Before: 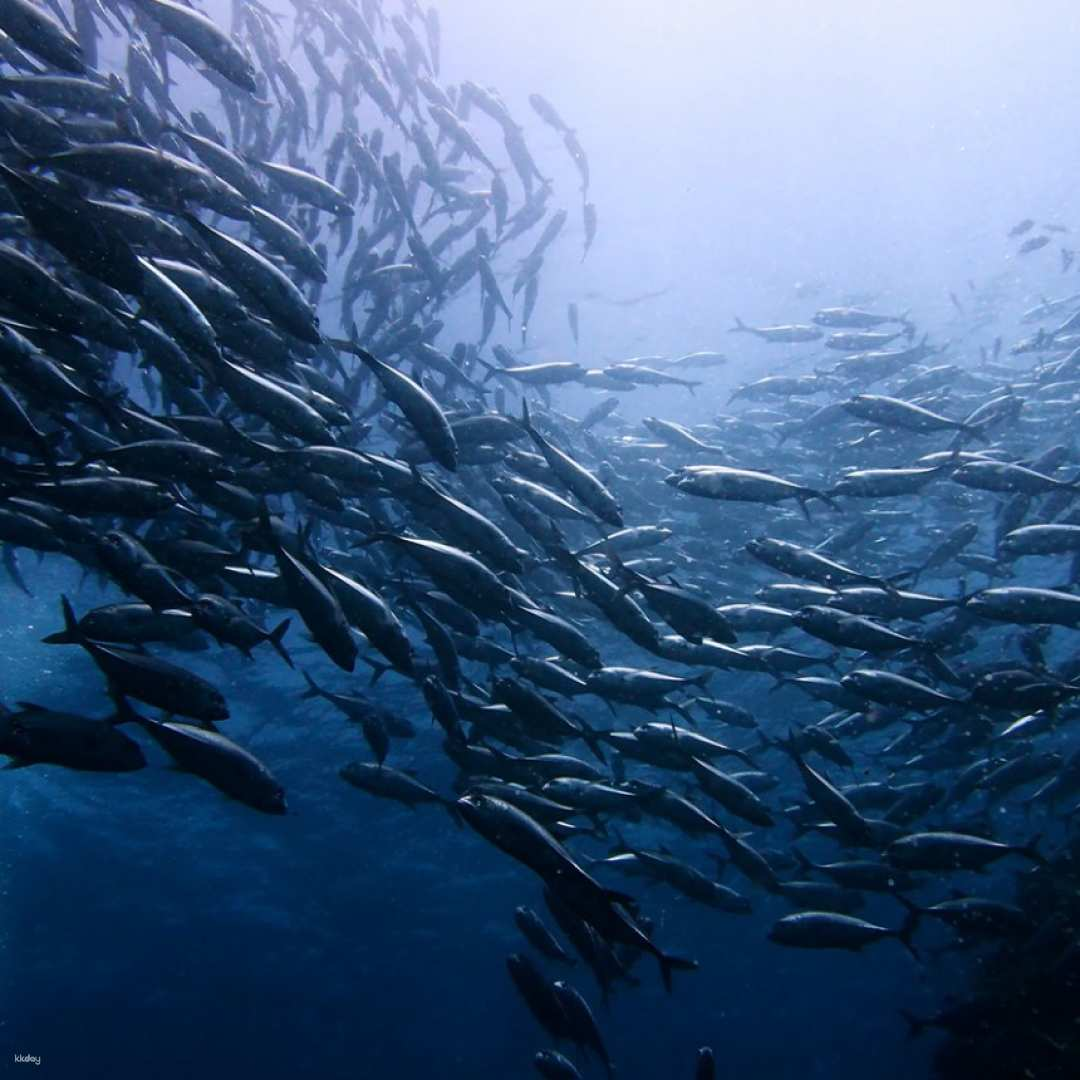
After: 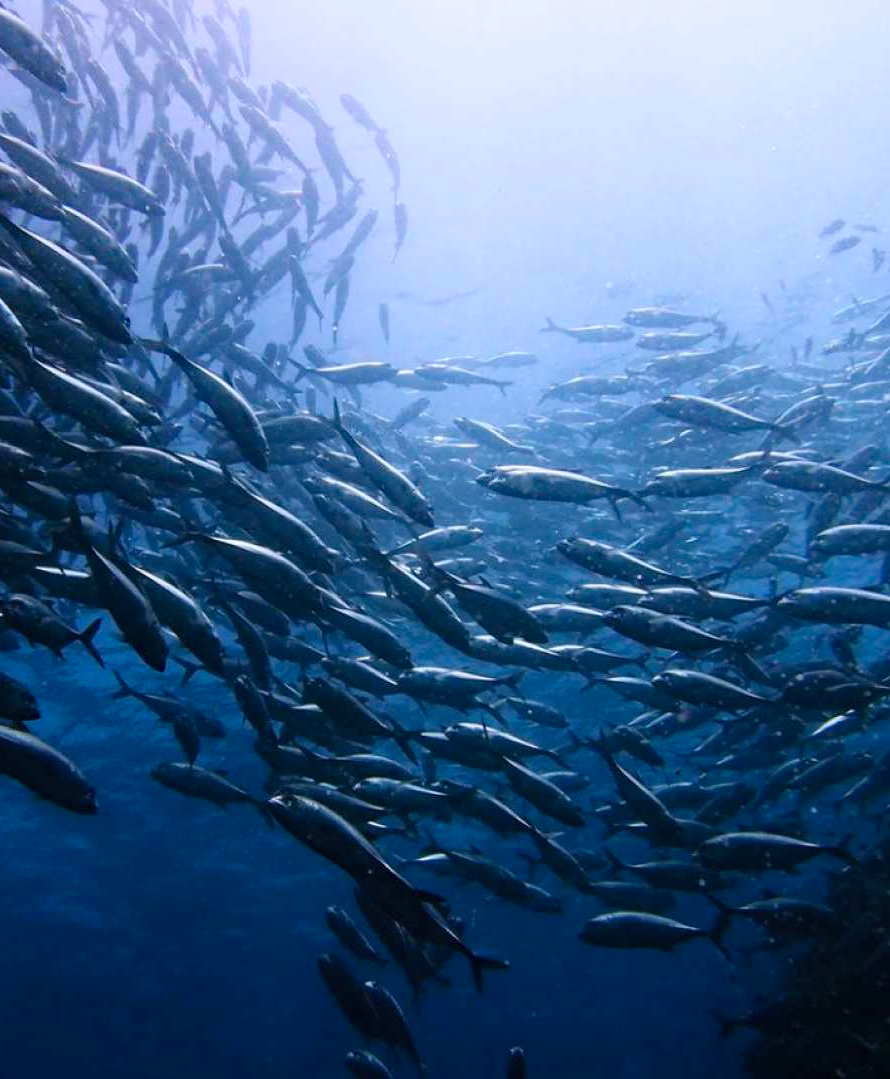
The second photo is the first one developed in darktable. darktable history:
contrast brightness saturation: contrast 0.07, brightness 0.08, saturation 0.18
haze removal: compatibility mode true, adaptive false
crop: left 17.582%, bottom 0.031%
